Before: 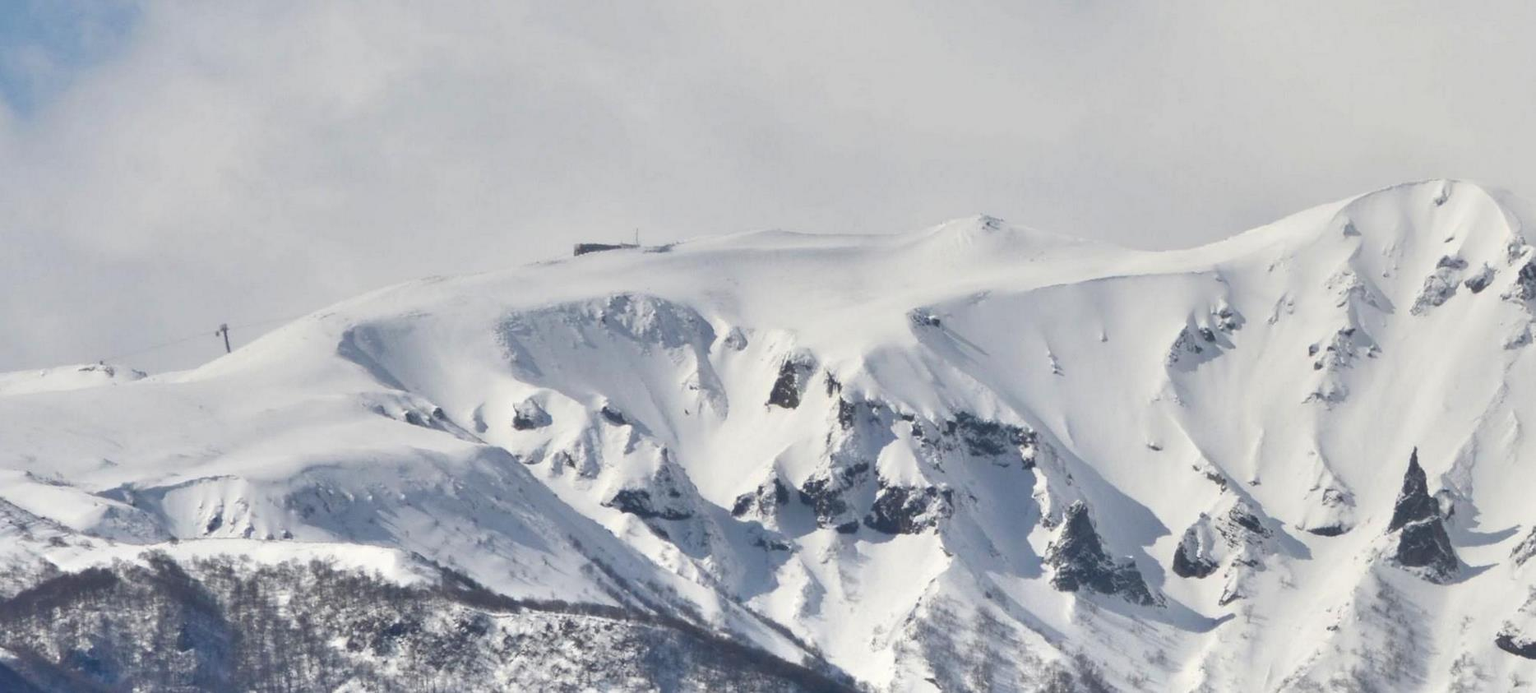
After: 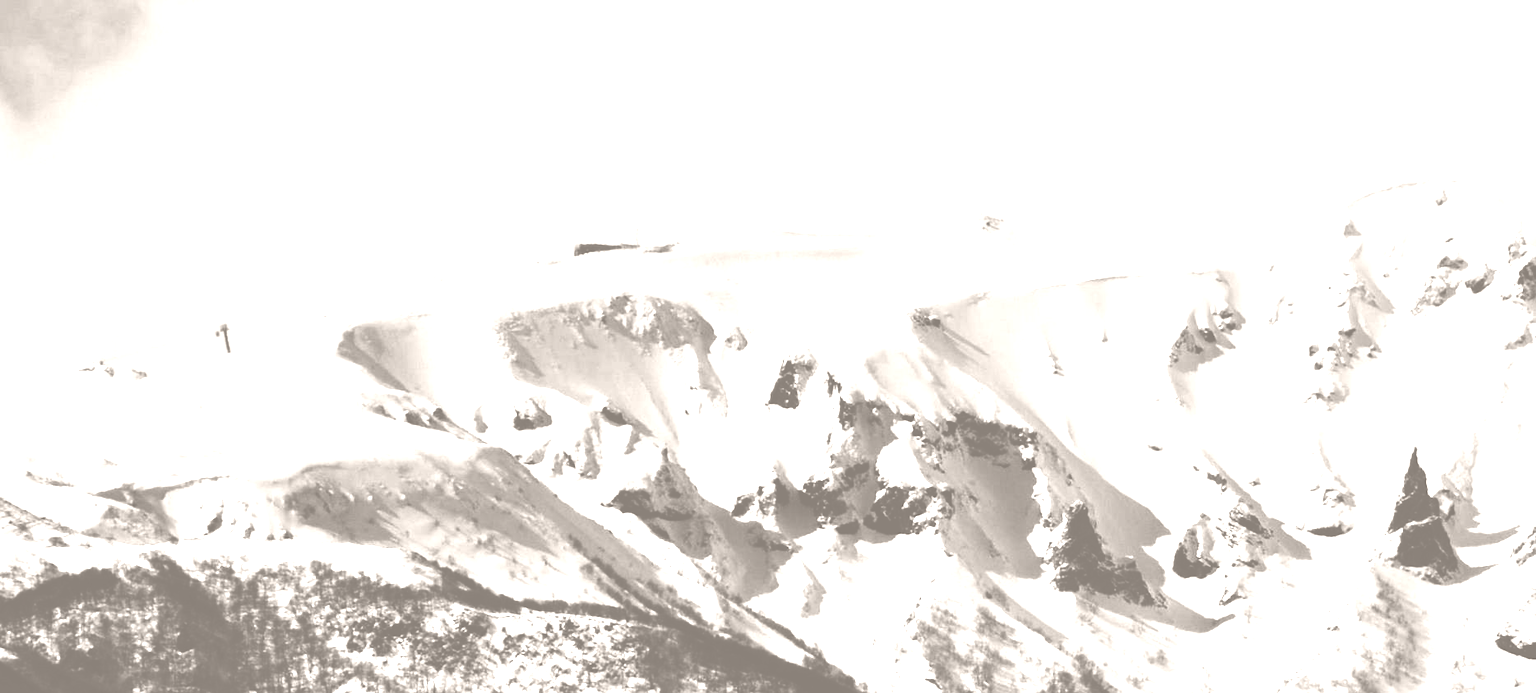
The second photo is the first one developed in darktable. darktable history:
colorize: hue 34.49°, saturation 35.33%, source mix 100%, lightness 55%, version 1
base curve: curves: ch0 [(0, 0.036) (0.083, 0.04) (0.804, 1)], preserve colors none
